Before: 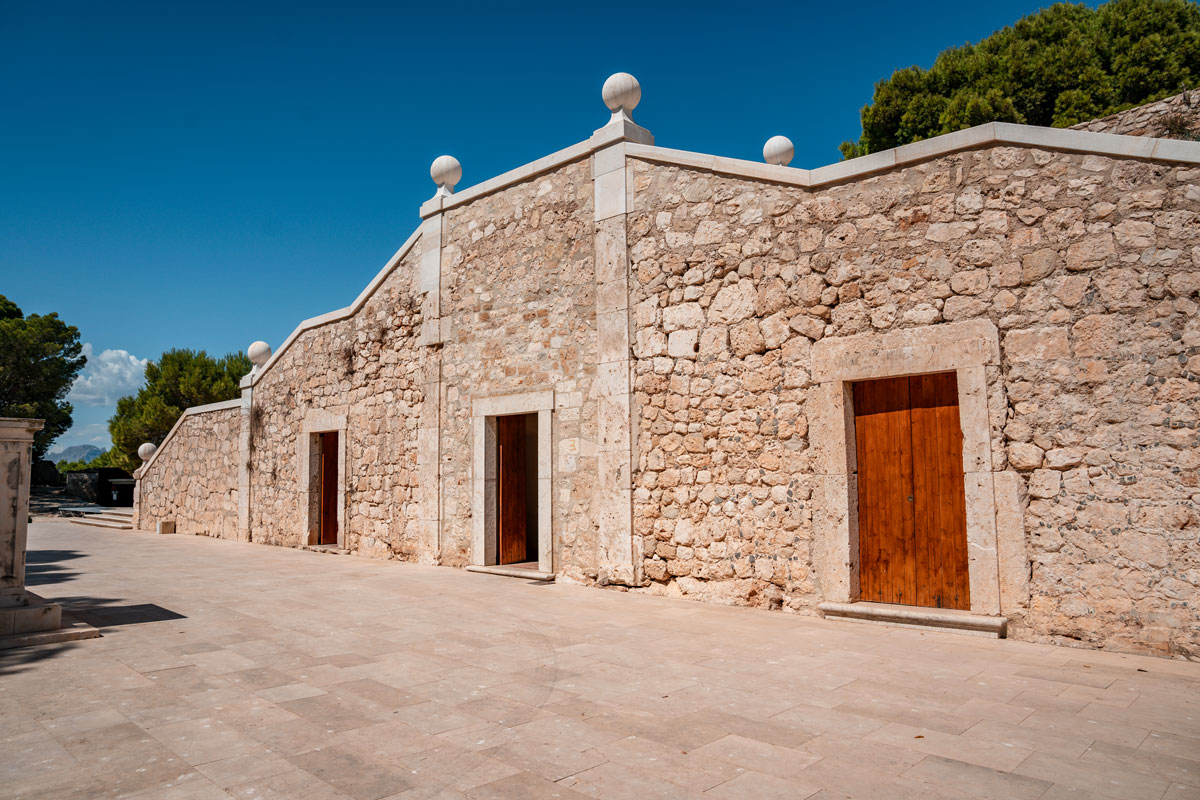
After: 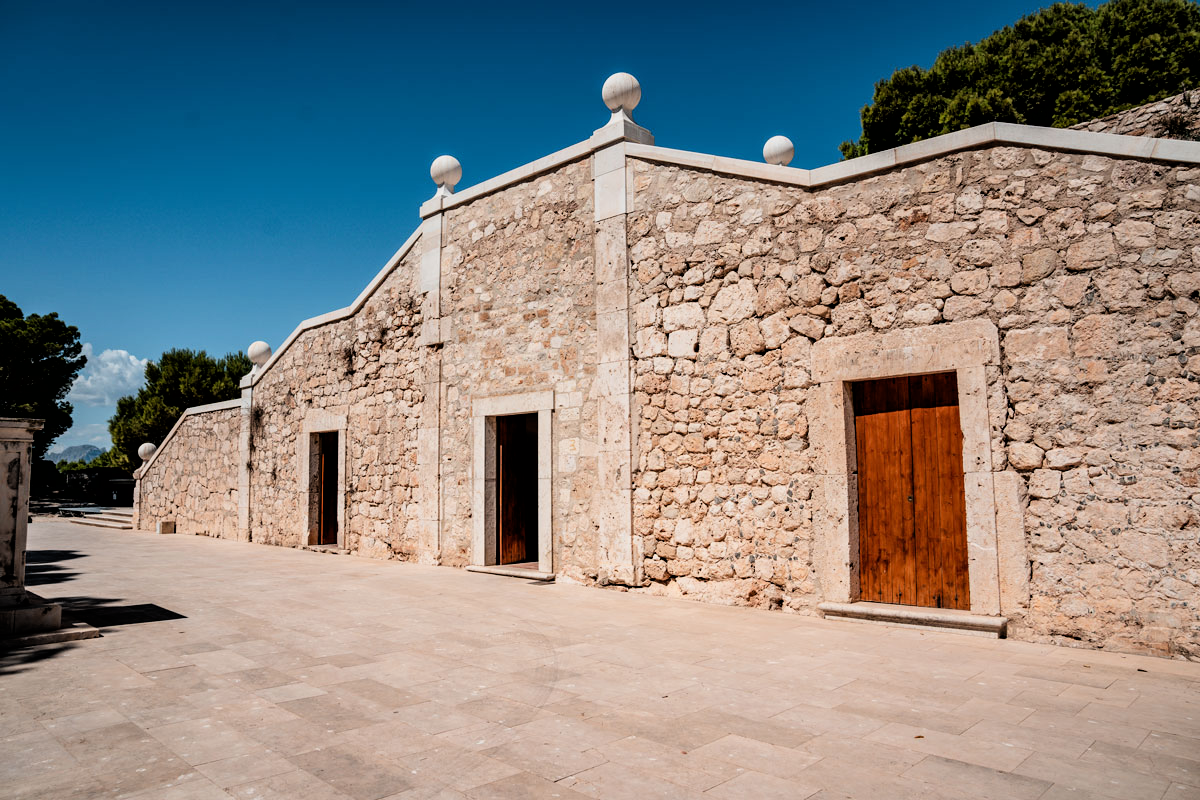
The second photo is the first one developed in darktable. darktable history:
filmic rgb: black relative exposure -3.98 EV, white relative exposure 2.98 EV, threshold 3.05 EV, hardness 3, contrast 1.384, enable highlight reconstruction true
